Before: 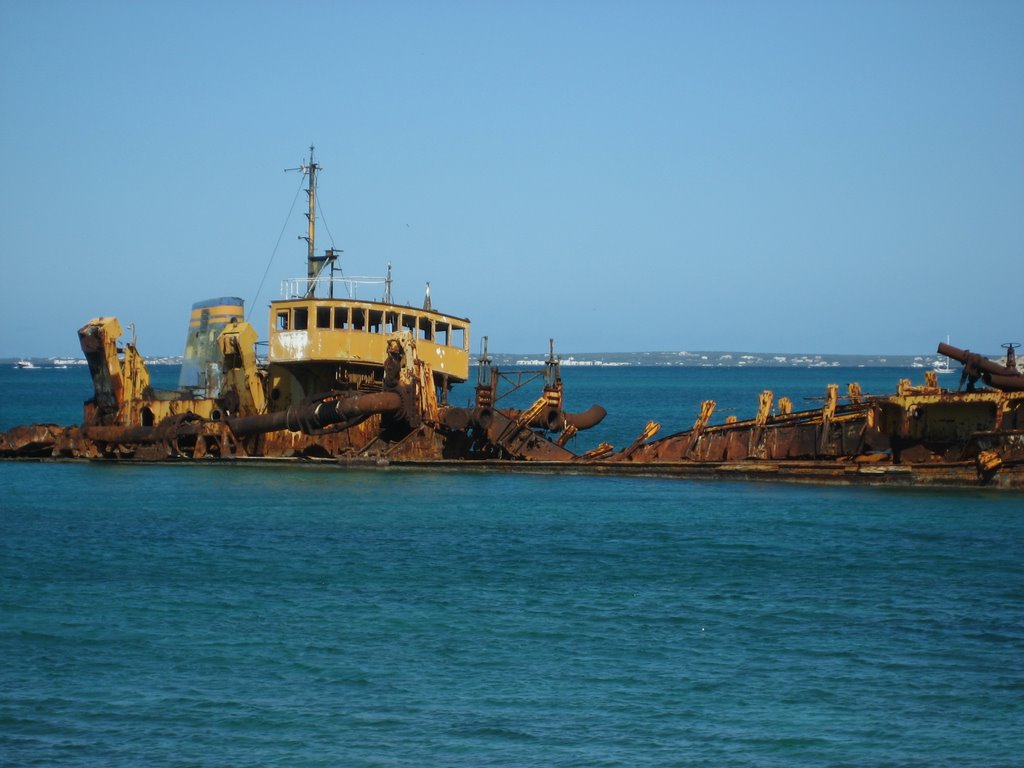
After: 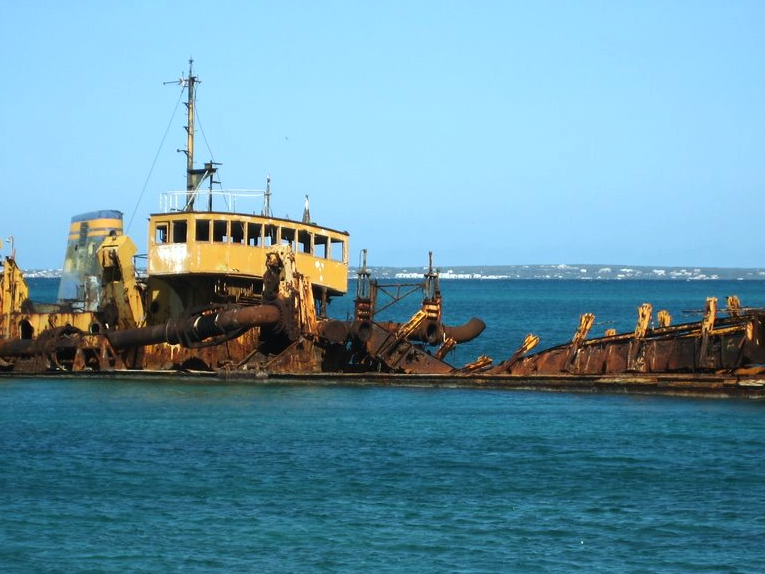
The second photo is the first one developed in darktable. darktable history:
crop and rotate: left 11.831%, top 11.346%, right 13.429%, bottom 13.899%
tone equalizer: -8 EV -0.417 EV, -7 EV -0.389 EV, -6 EV -0.333 EV, -5 EV -0.222 EV, -3 EV 0.222 EV, -2 EV 0.333 EV, -1 EV 0.389 EV, +0 EV 0.417 EV, edges refinement/feathering 500, mask exposure compensation -1.57 EV, preserve details no
base curve: curves: ch0 [(0, 0) (0.666, 0.806) (1, 1)]
